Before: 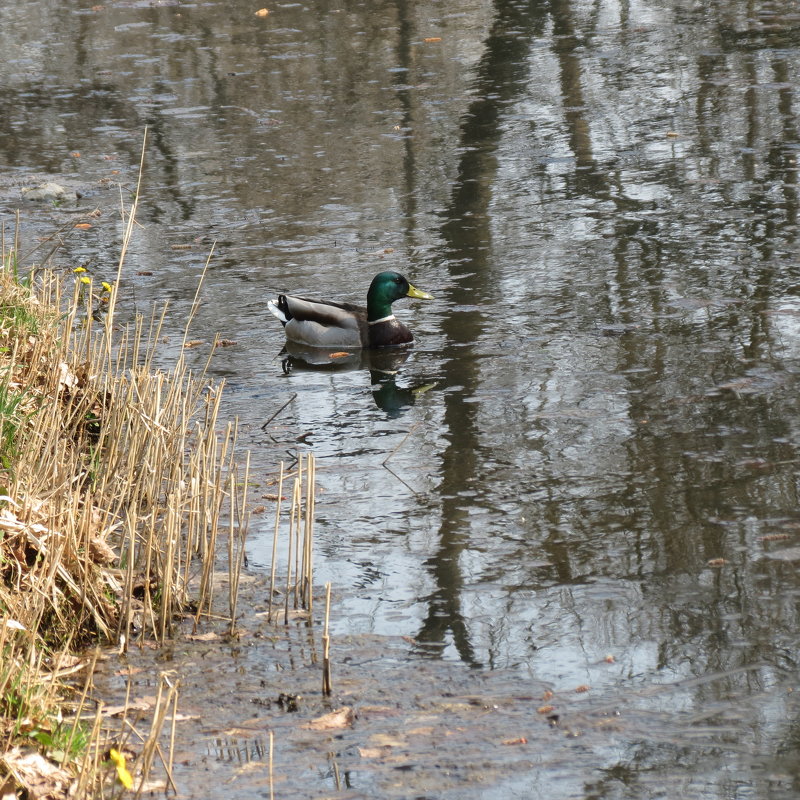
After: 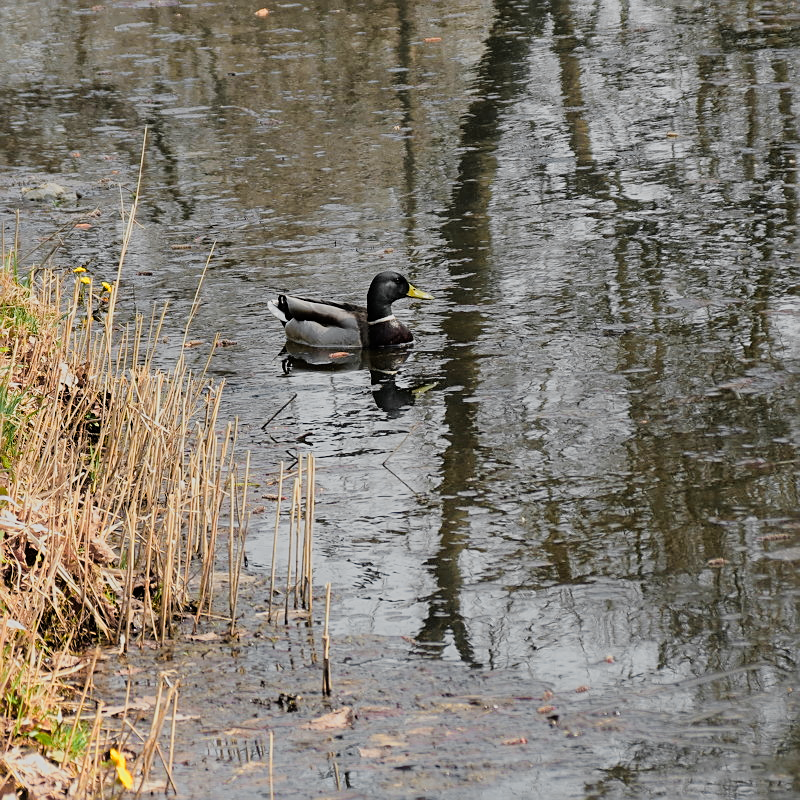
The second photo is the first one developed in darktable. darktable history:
filmic rgb: black relative exposure -7.45 EV, white relative exposure 4.82 EV, hardness 3.4
sharpen: on, module defaults
tone equalizer: -8 EV 0.097 EV
color zones: curves: ch0 [(0.257, 0.558) (0.75, 0.565)]; ch1 [(0.004, 0.857) (0.14, 0.416) (0.257, 0.695) (0.442, 0.032) (0.736, 0.266) (0.891, 0.741)]; ch2 [(0, 0.623) (0.112, 0.436) (0.271, 0.474) (0.516, 0.64) (0.743, 0.286)]
